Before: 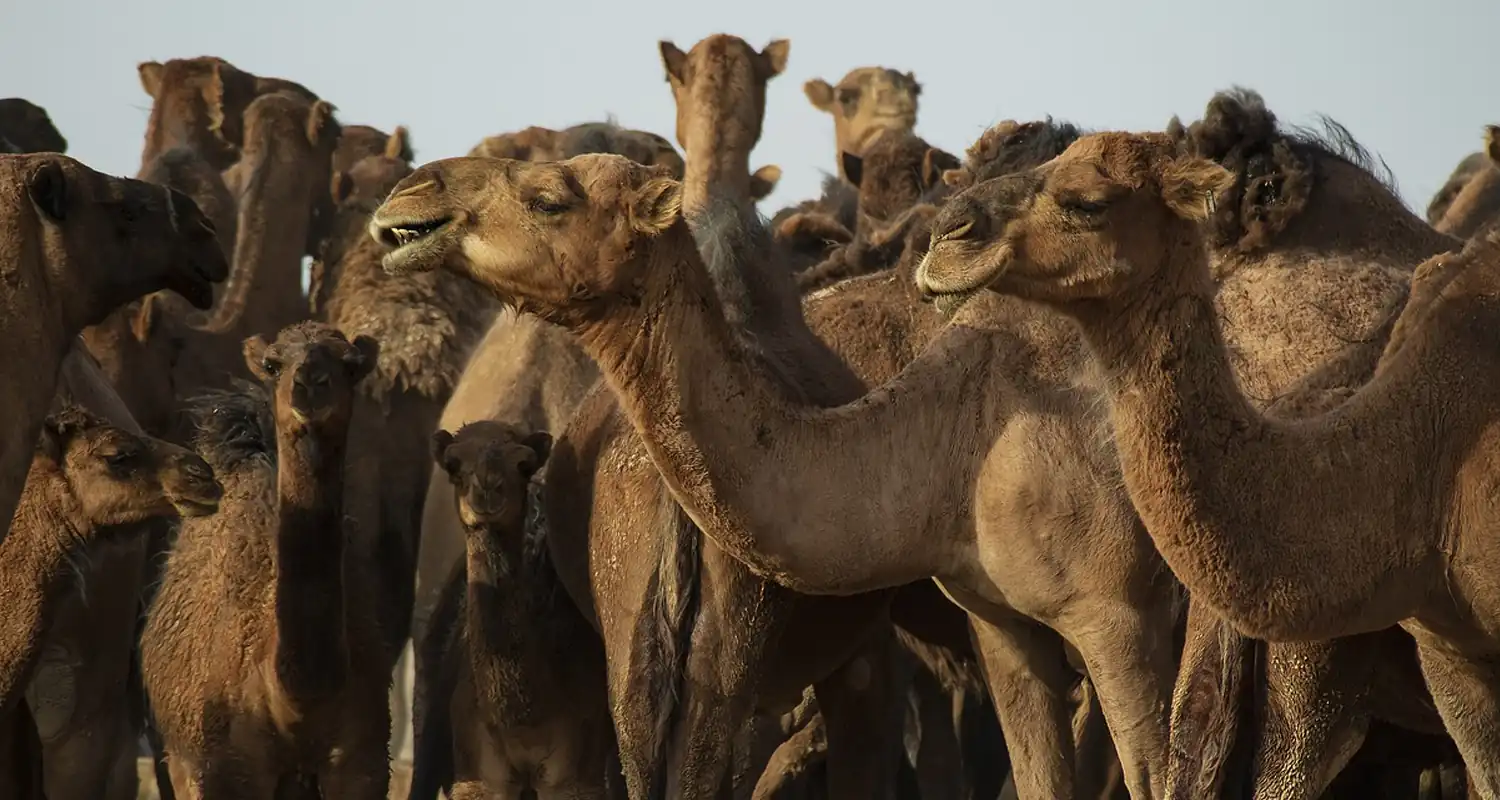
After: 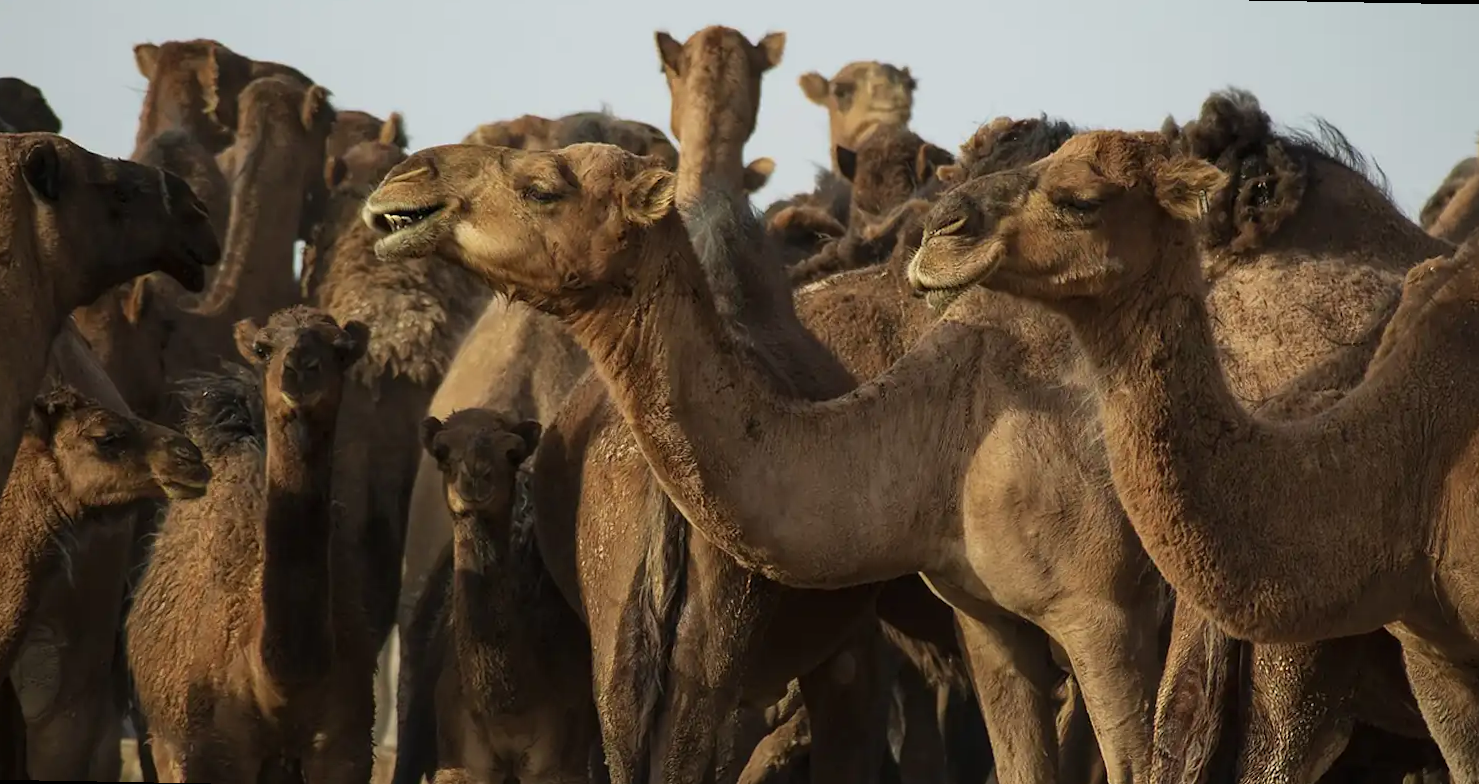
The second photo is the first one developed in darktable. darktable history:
rotate and perspective: rotation 1°, crop left 0.011, crop right 0.989, crop top 0.025, crop bottom 0.975
